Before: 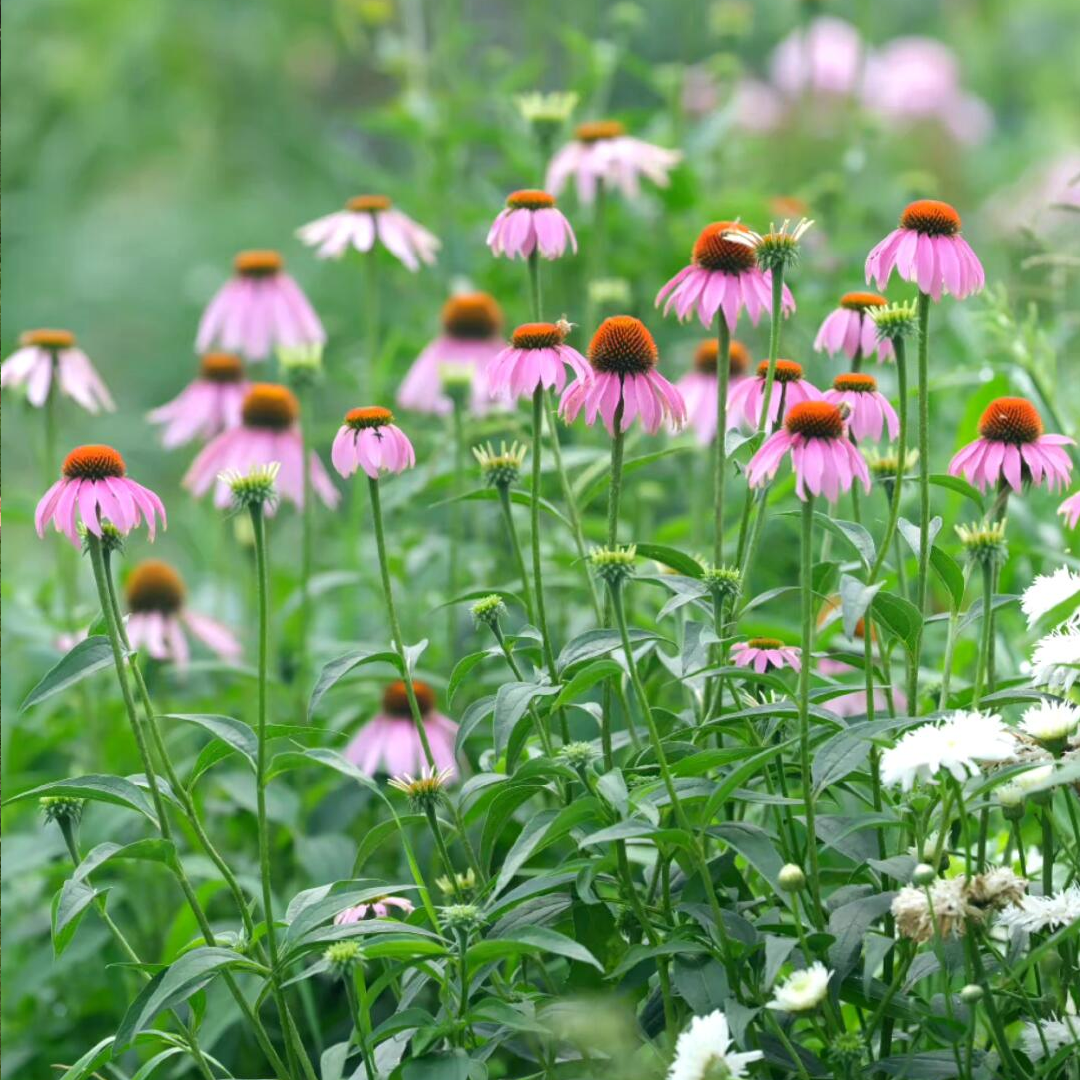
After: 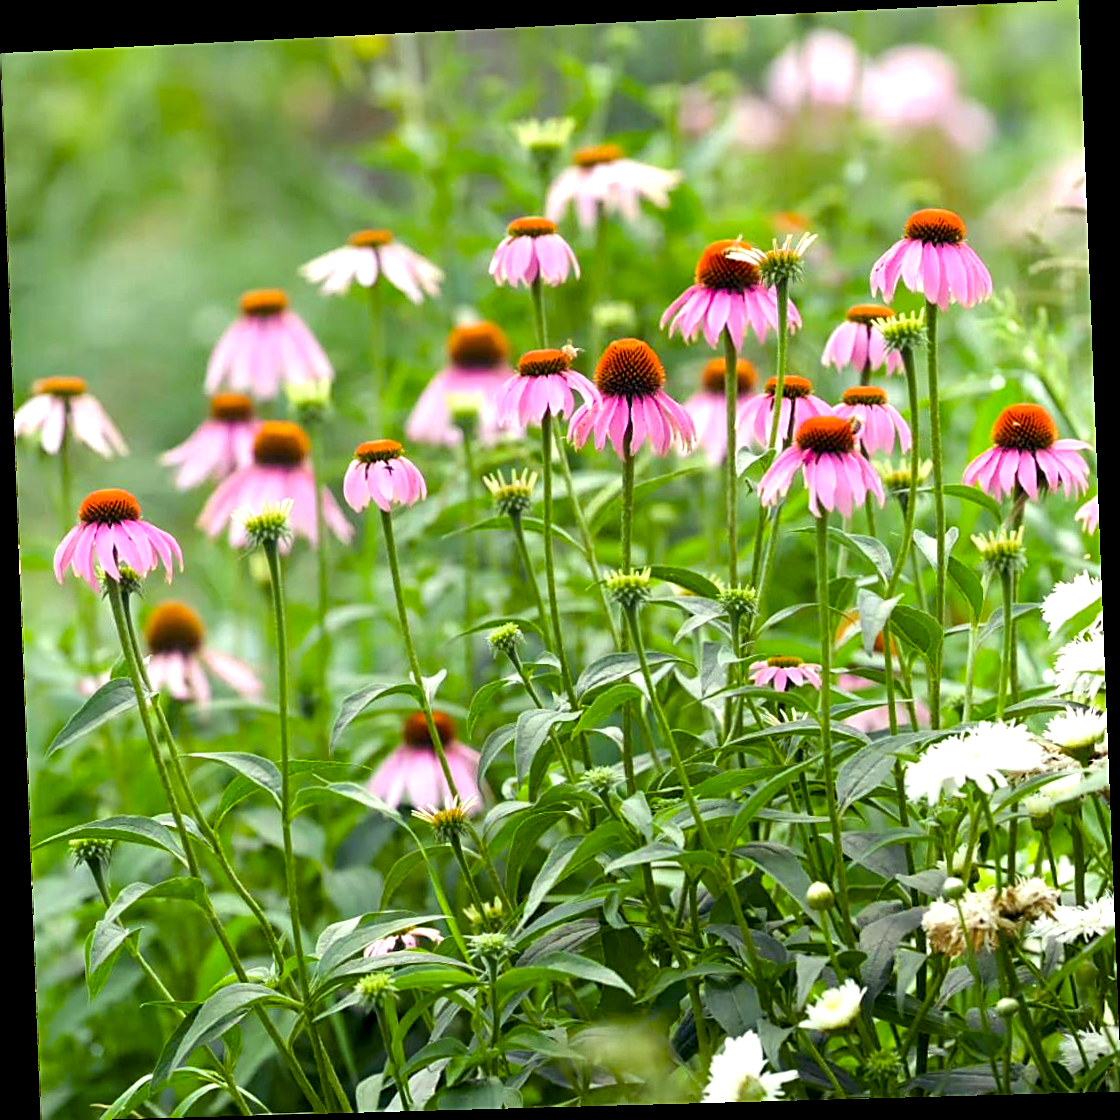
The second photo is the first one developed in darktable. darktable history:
sharpen: on, module defaults
color balance rgb: shadows lift › luminance -21.66%, shadows lift › chroma 8.98%, shadows lift › hue 283.37°, power › chroma 1.55%, power › hue 25.59°, highlights gain › luminance 6.08%, highlights gain › chroma 2.55%, highlights gain › hue 90°, global offset › luminance -0.87%, perceptual saturation grading › global saturation 27.49%, perceptual saturation grading › highlights -28.39%, perceptual saturation grading › mid-tones 15.22%, perceptual saturation grading › shadows 33.98%, perceptual brilliance grading › highlights 10%, perceptual brilliance grading › mid-tones 5%
rotate and perspective: rotation -2.22°, lens shift (horizontal) -0.022, automatic cropping off
